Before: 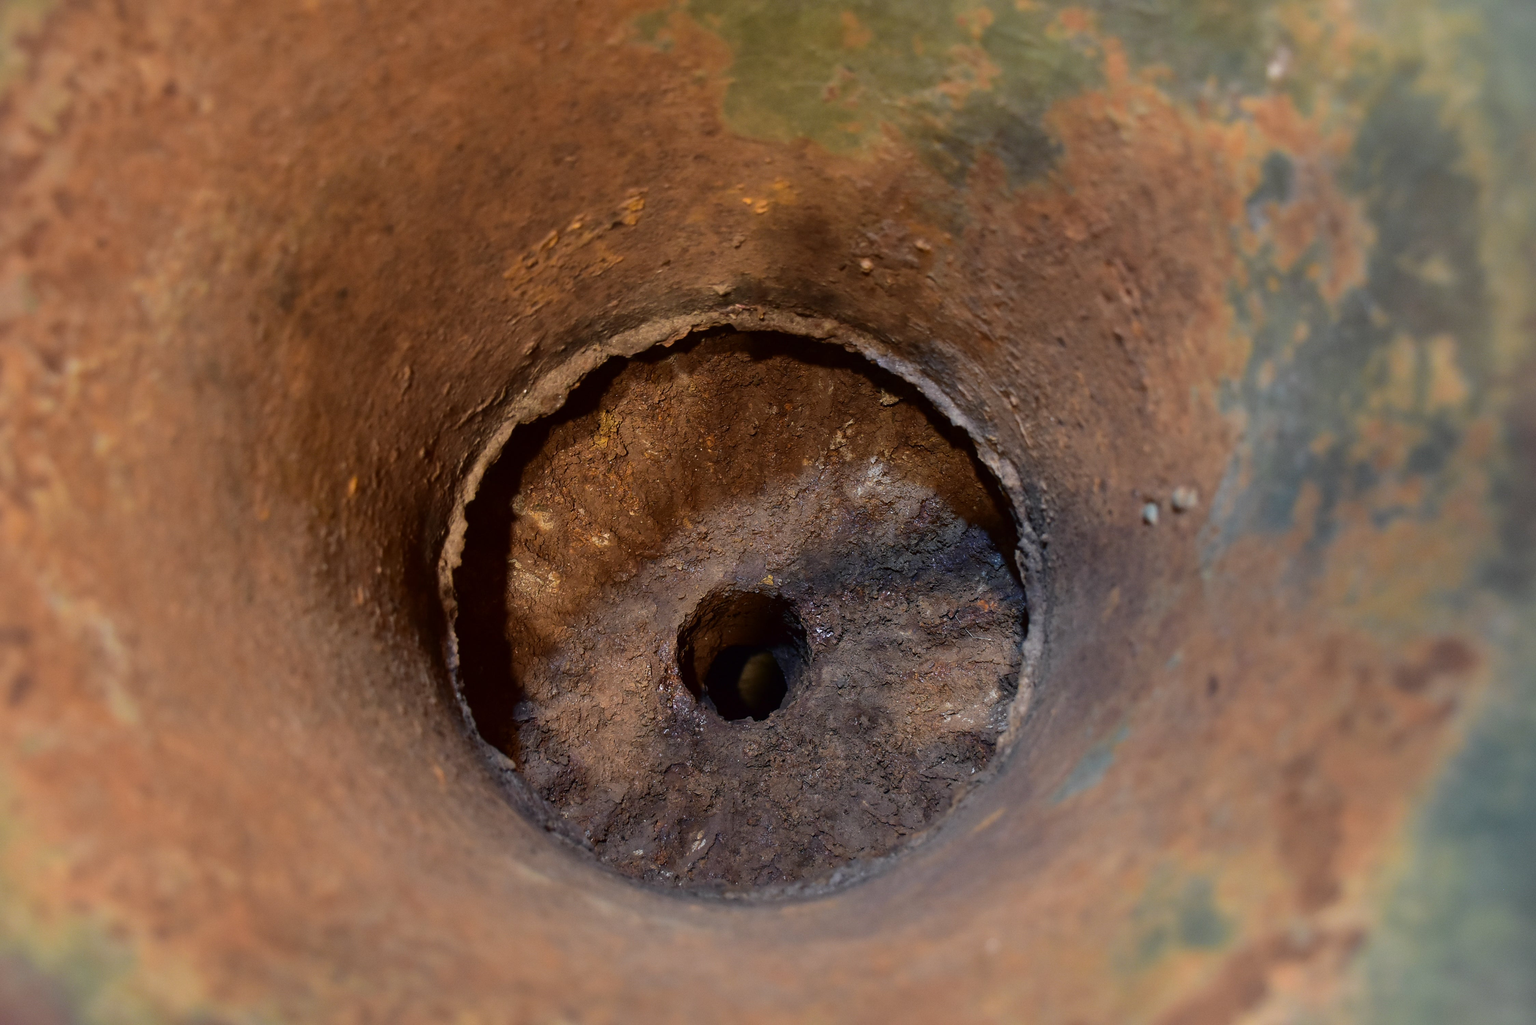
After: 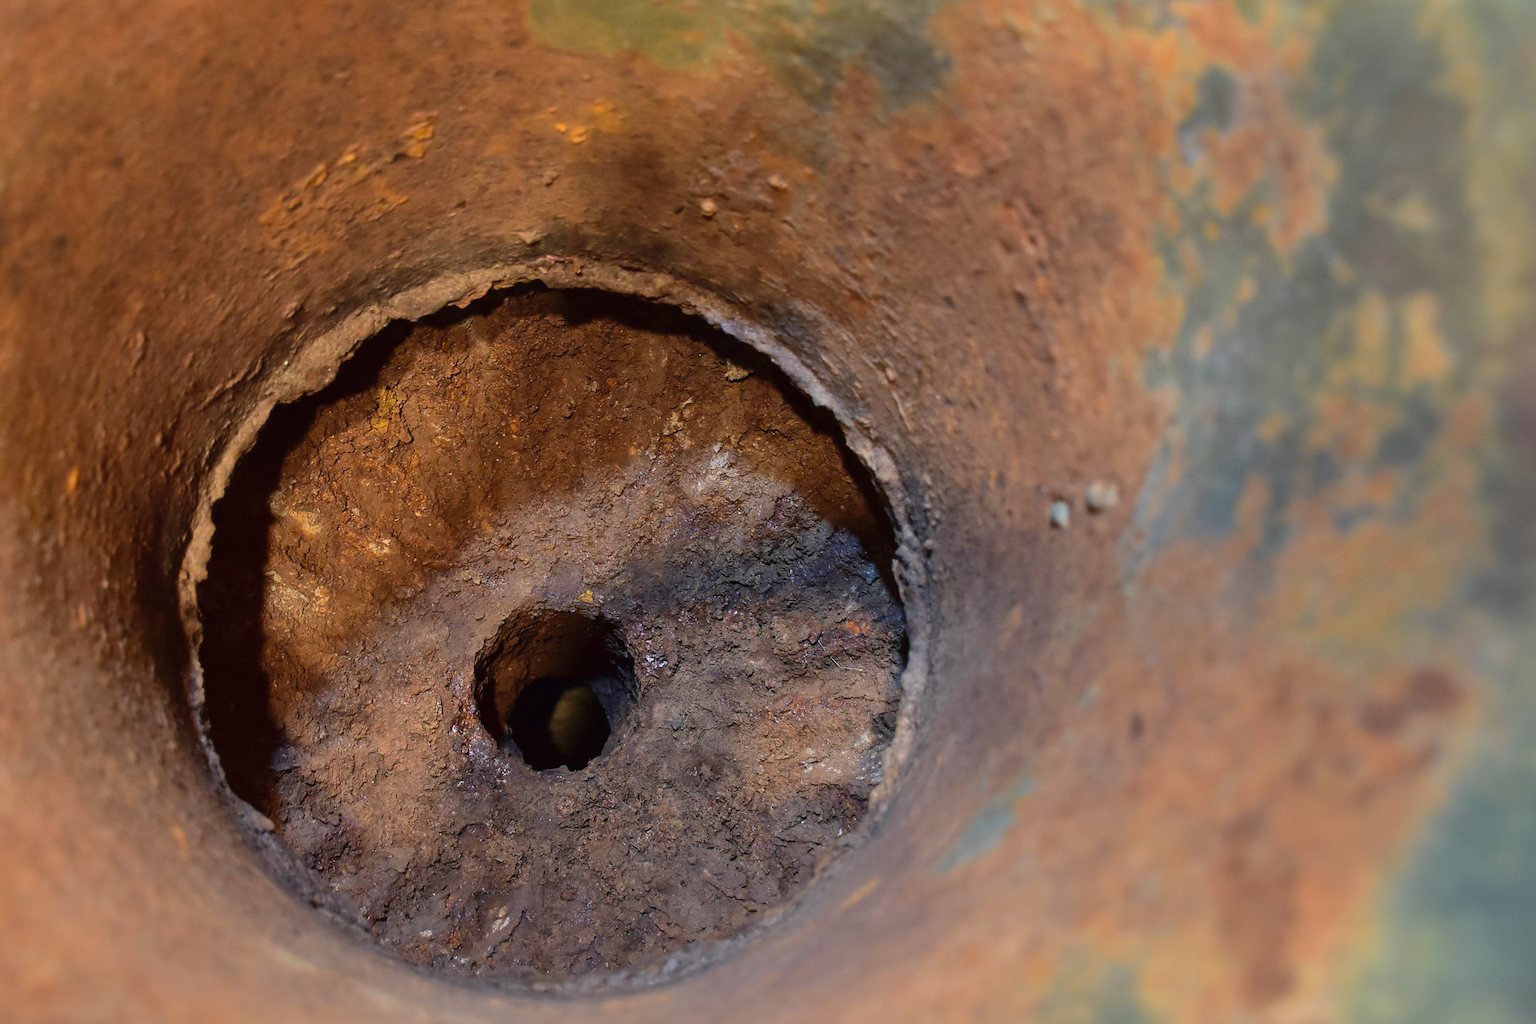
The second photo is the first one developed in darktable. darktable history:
crop: left 19.159%, top 9.58%, bottom 9.58%
contrast brightness saturation: brightness 0.09, saturation 0.19
